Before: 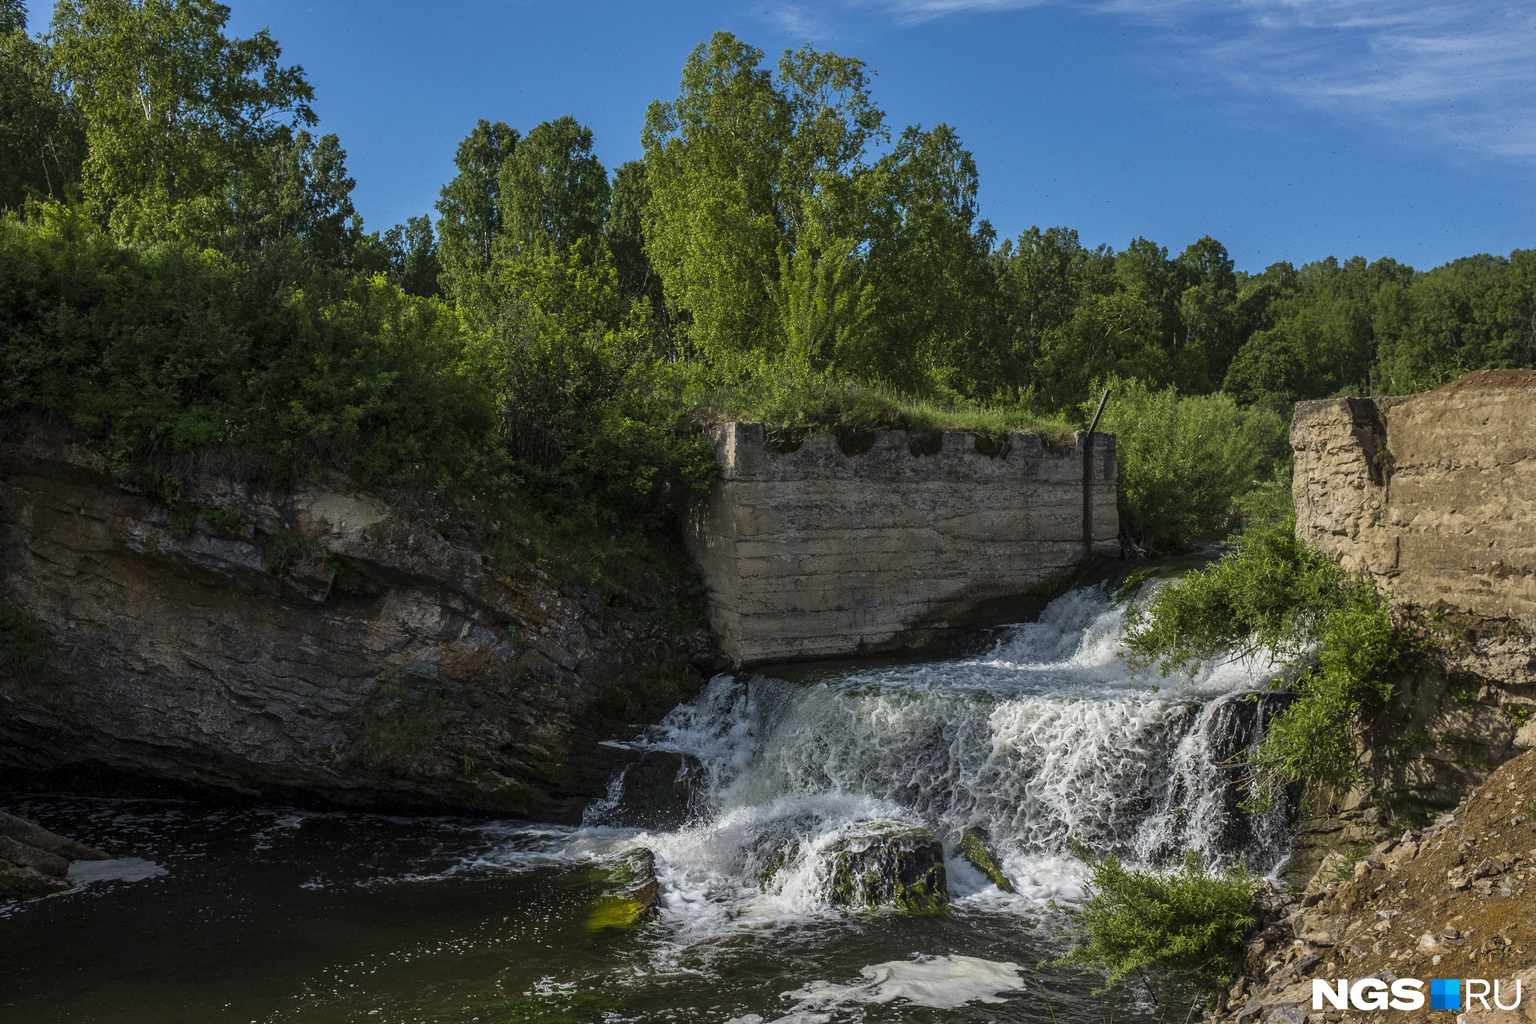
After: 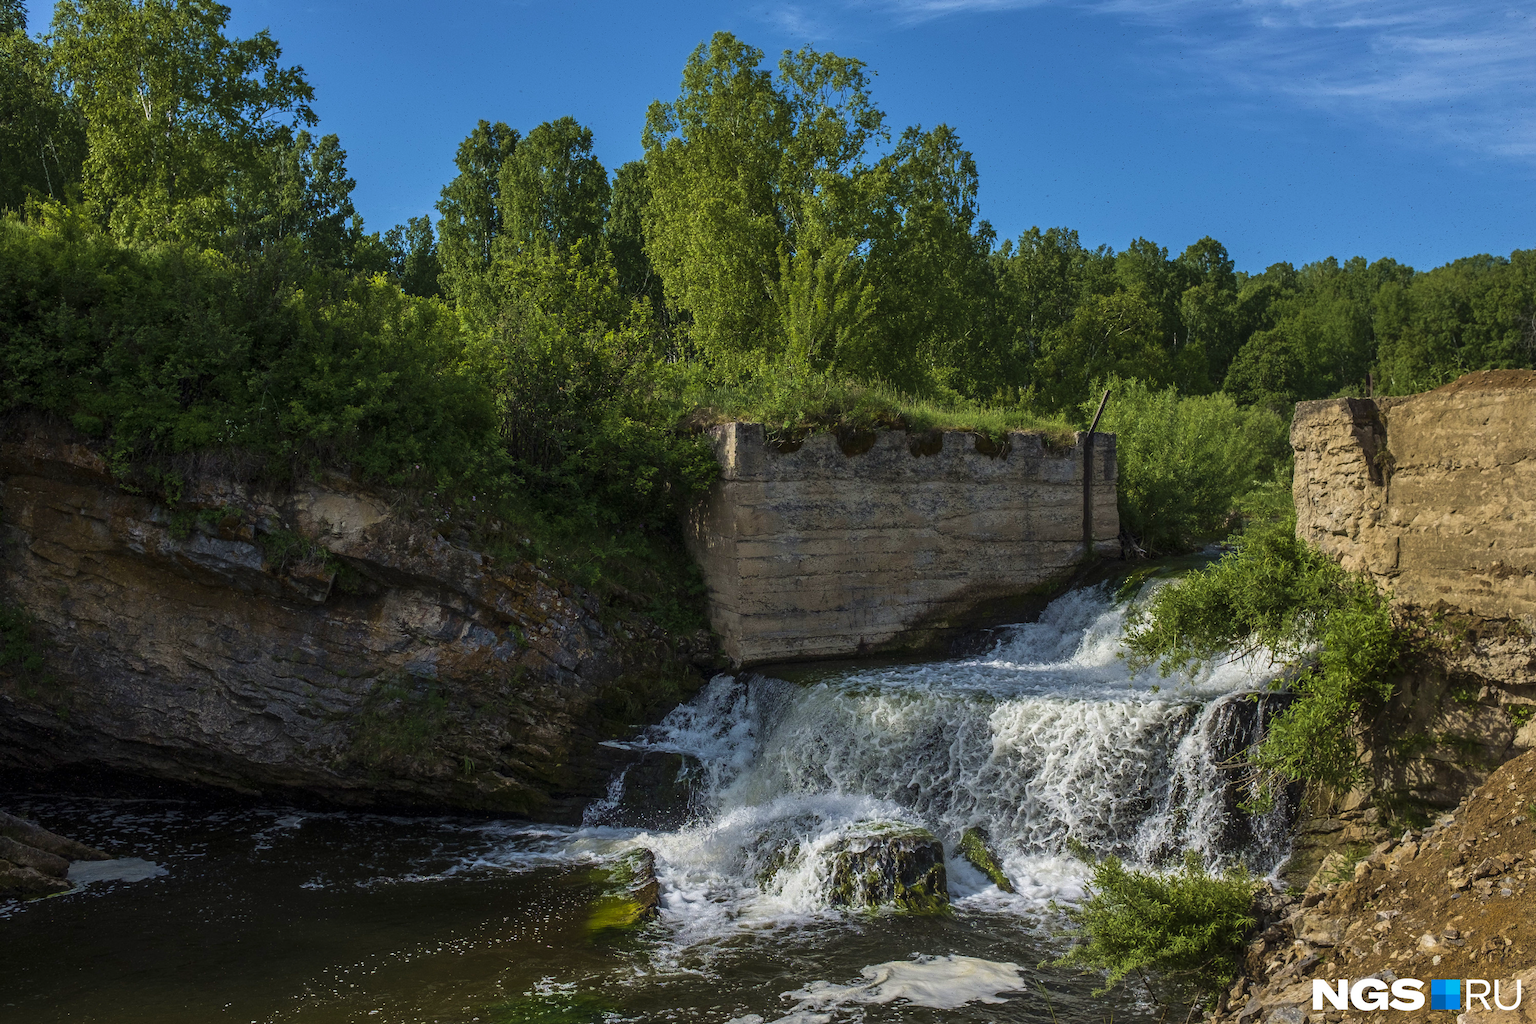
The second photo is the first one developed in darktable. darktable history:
velvia: strength 36.43%
